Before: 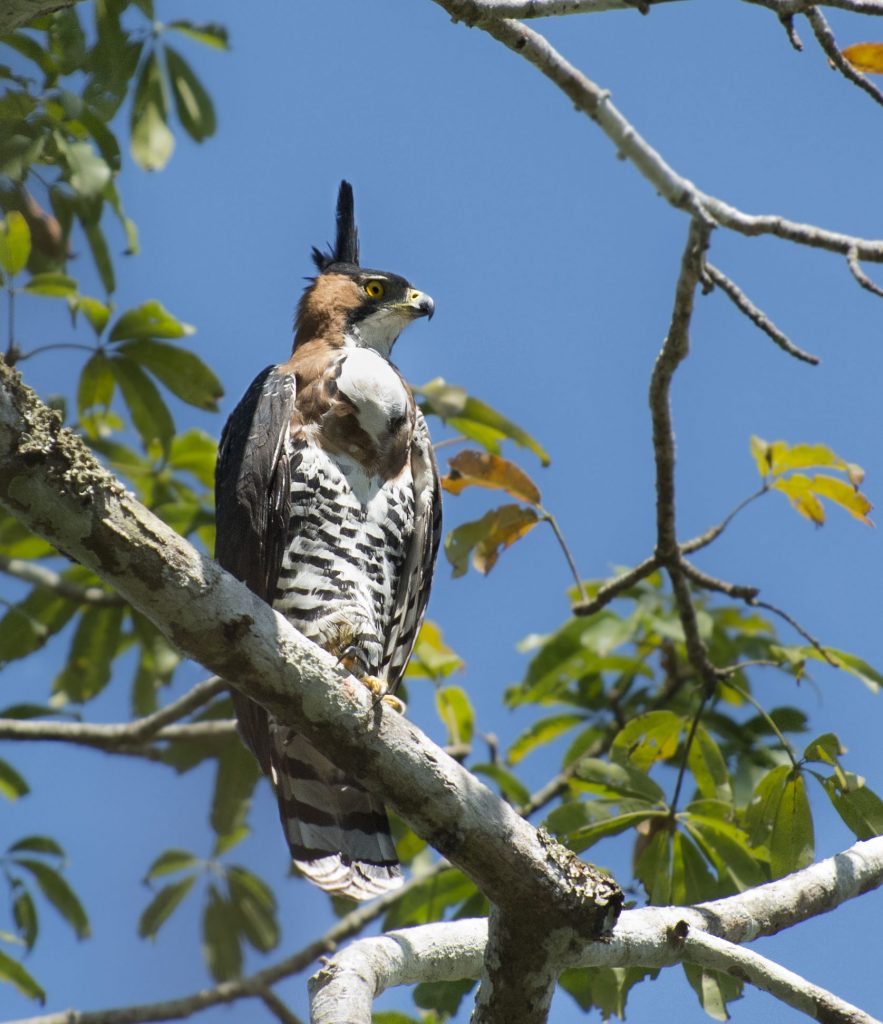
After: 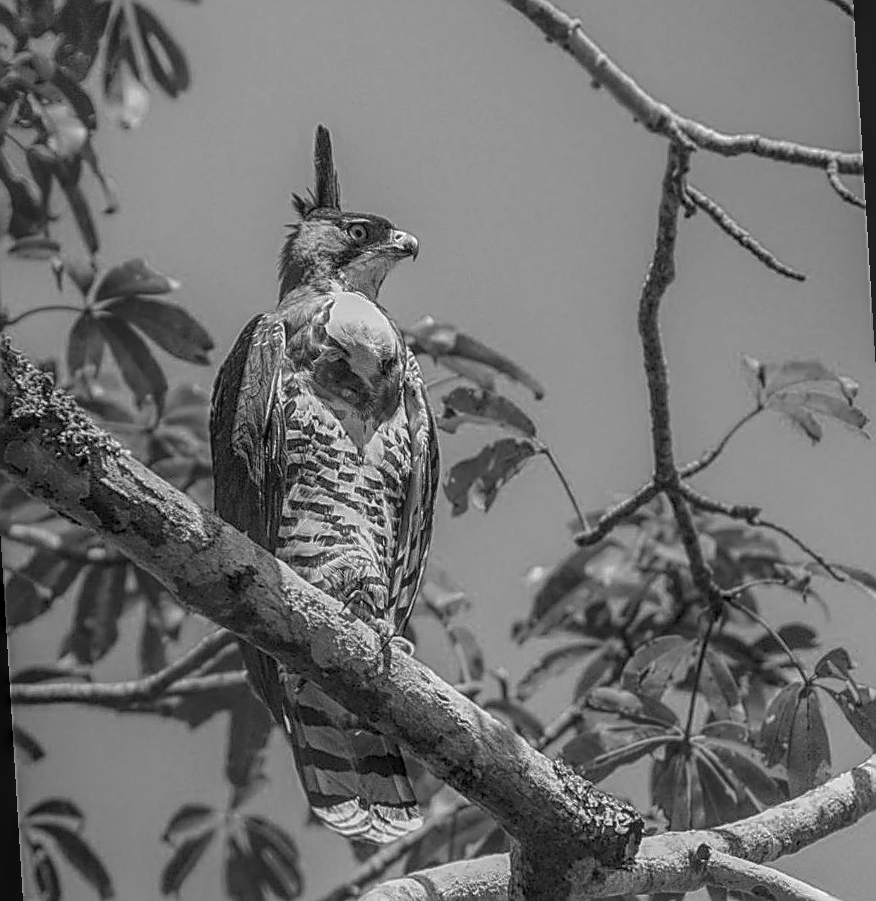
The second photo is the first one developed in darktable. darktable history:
color balance rgb: perceptual saturation grading › global saturation 20%, global vibrance 20%
color calibration: output gray [0.31, 0.36, 0.33, 0], gray › normalize channels true, illuminant same as pipeline (D50), adaptation XYZ, x 0.346, y 0.359, gamut compression 0
exposure: black level correction 0.001, compensate highlight preservation false
rotate and perspective: rotation -3.52°, crop left 0.036, crop right 0.964, crop top 0.081, crop bottom 0.919
sharpen: radius 1.685, amount 1.294
white balance: emerald 1
local contrast: highlights 20%, shadows 30%, detail 200%, midtone range 0.2
